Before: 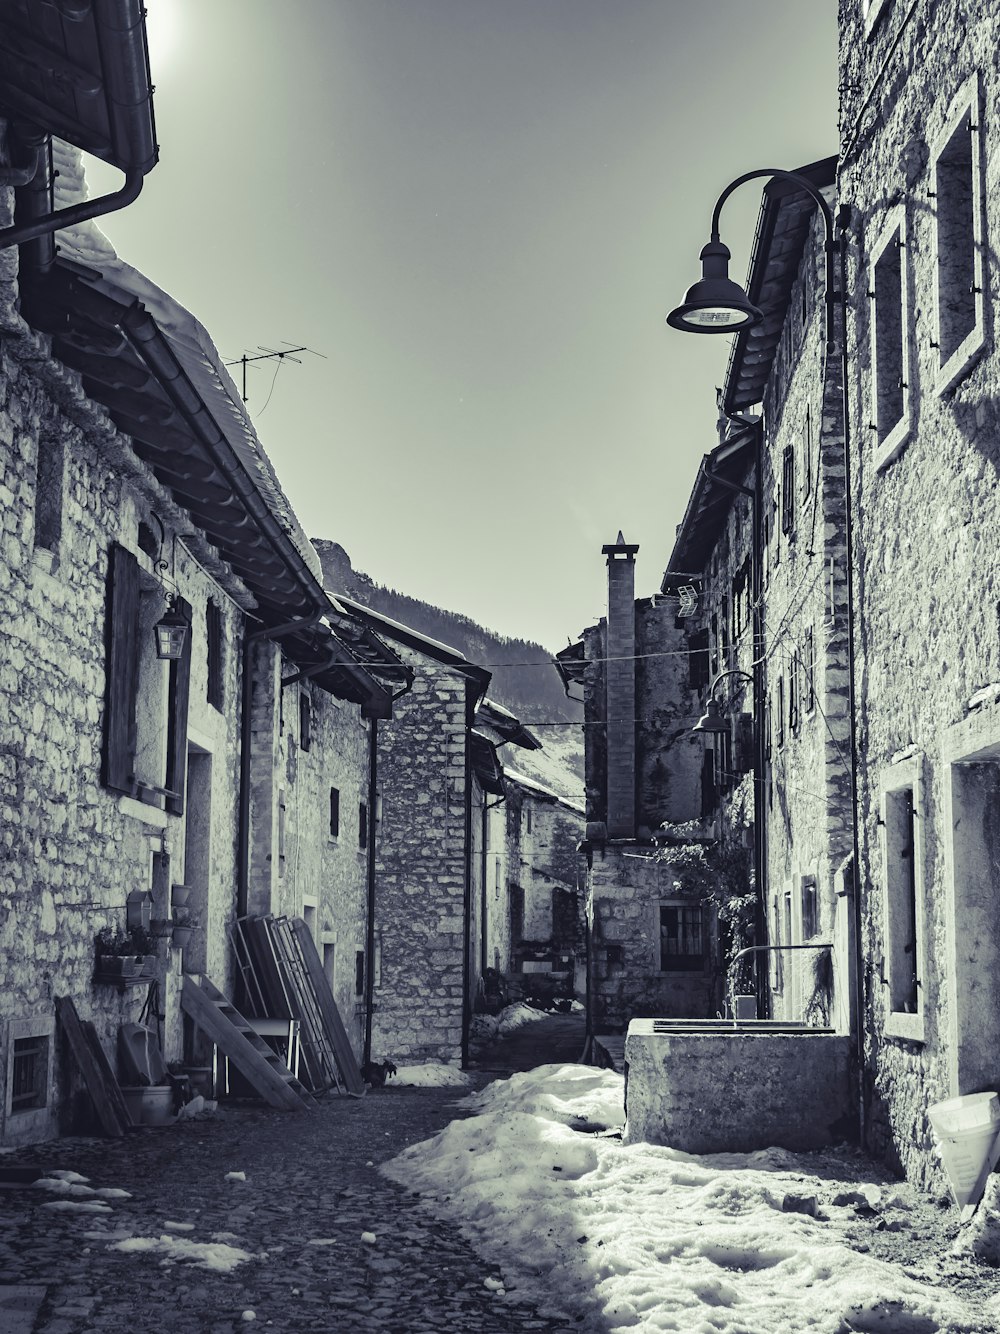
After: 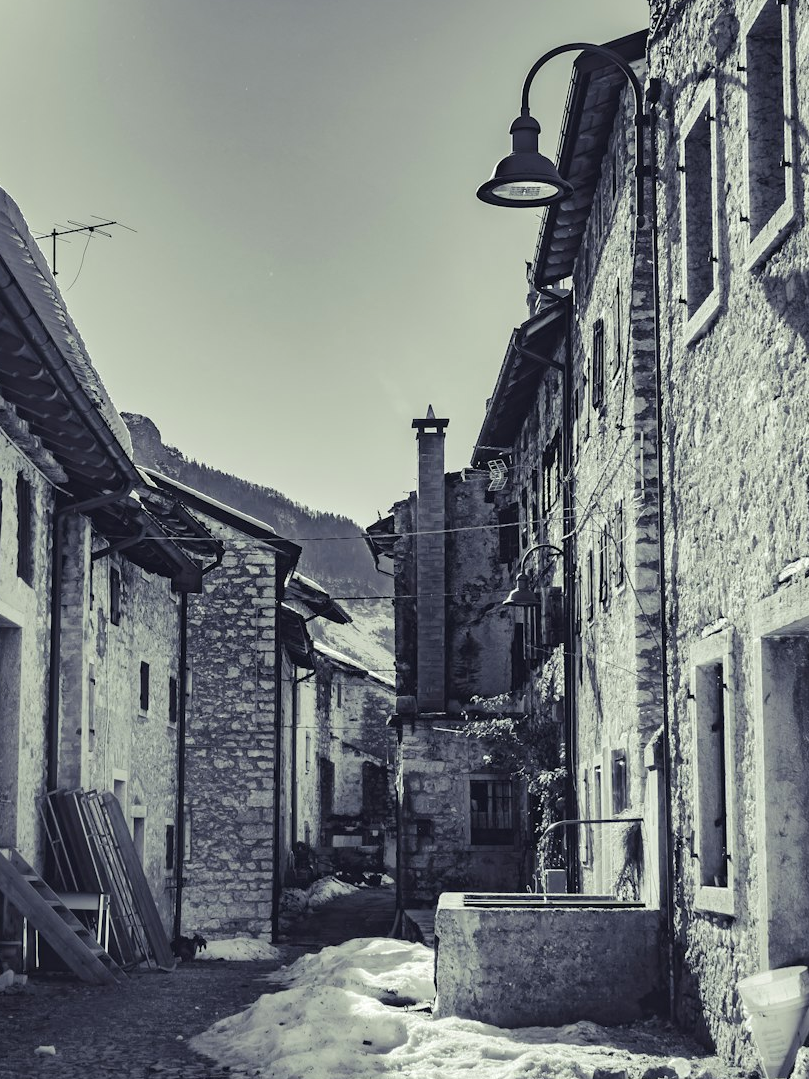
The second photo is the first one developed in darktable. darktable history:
shadows and highlights: shadows 10.58, white point adjustment 0.898, highlights -38.04
crop: left 19.056%, top 9.493%, bottom 9.609%
